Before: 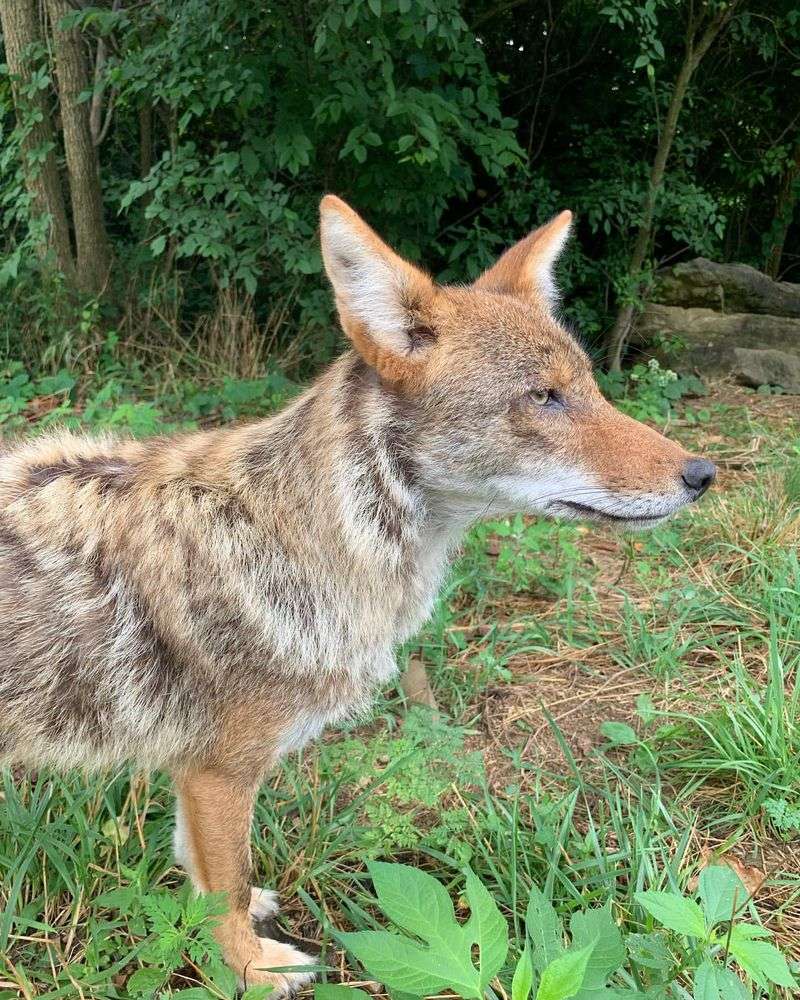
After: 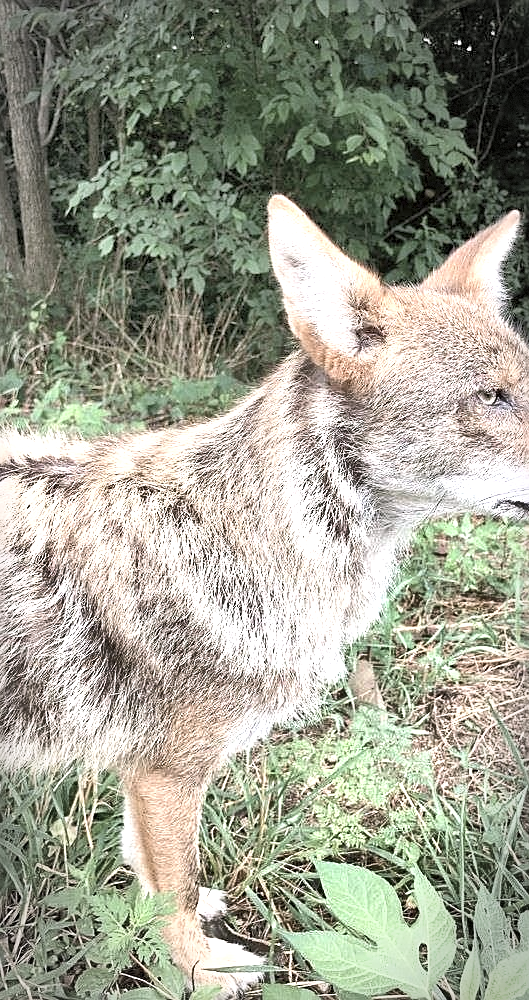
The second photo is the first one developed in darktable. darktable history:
color correction: highlights a* 3.02, highlights b* -1.28, shadows a* -0.115, shadows b* 2.36, saturation 0.98
crop and rotate: left 6.646%, right 27.132%
contrast brightness saturation: brightness 0.186, saturation -0.499
shadows and highlights: highlights color adjustment 31.77%, soften with gaussian
exposure: exposure 1.001 EV, compensate highlight preservation false
sharpen: amount 0.537
vignetting: automatic ratio true, dithering 8-bit output
